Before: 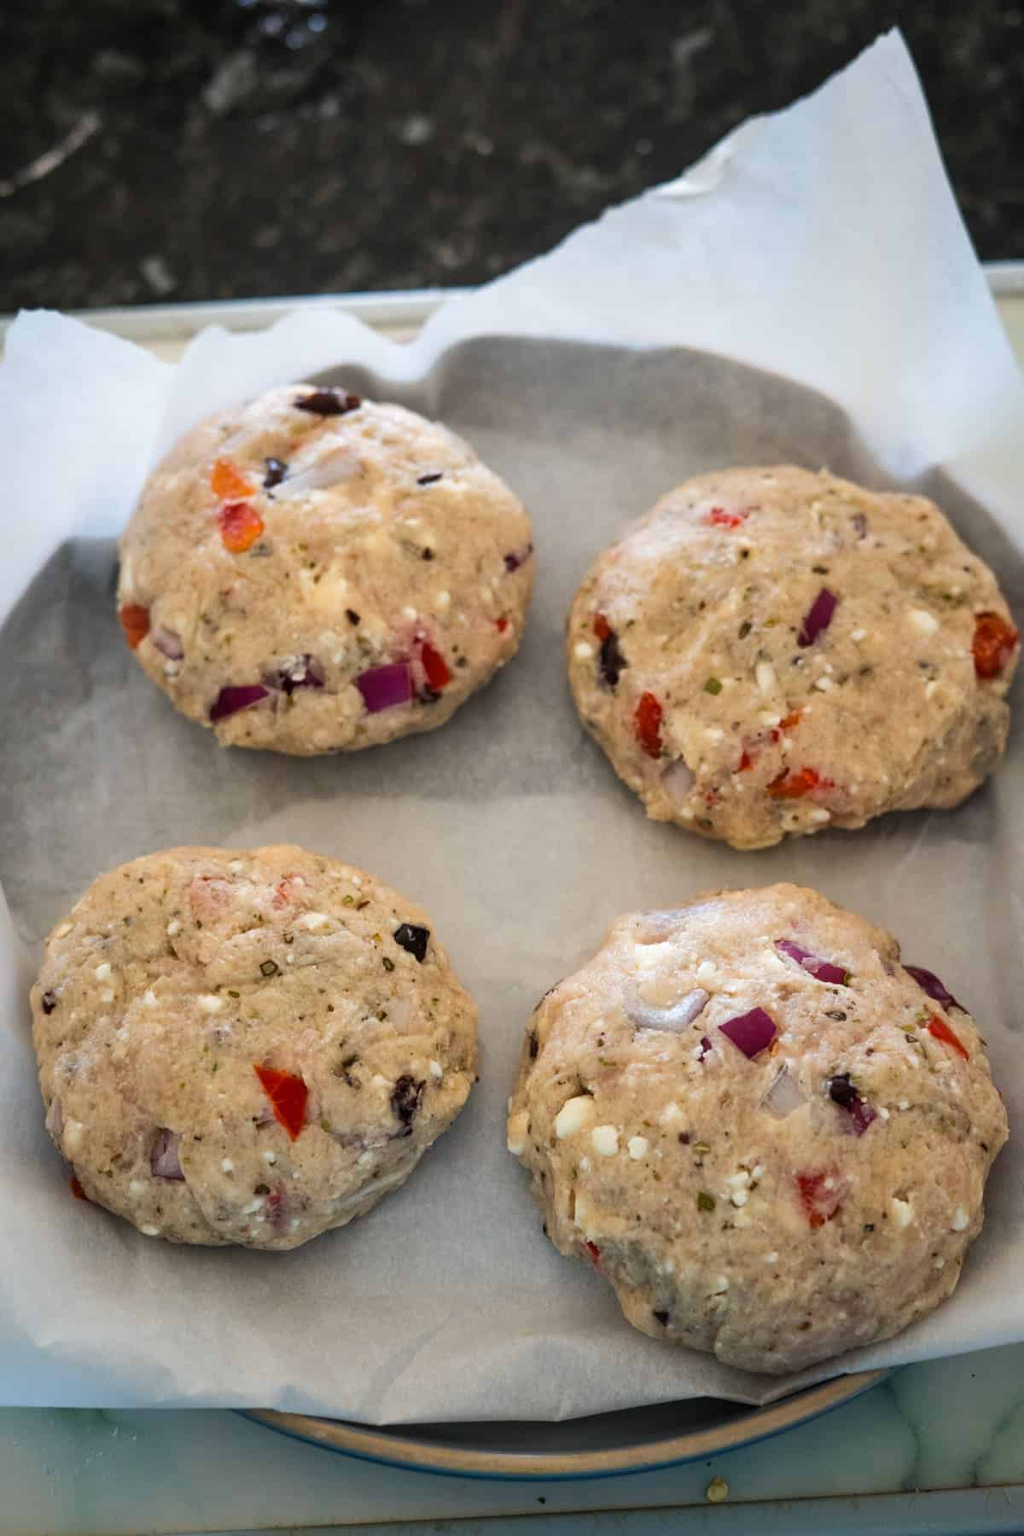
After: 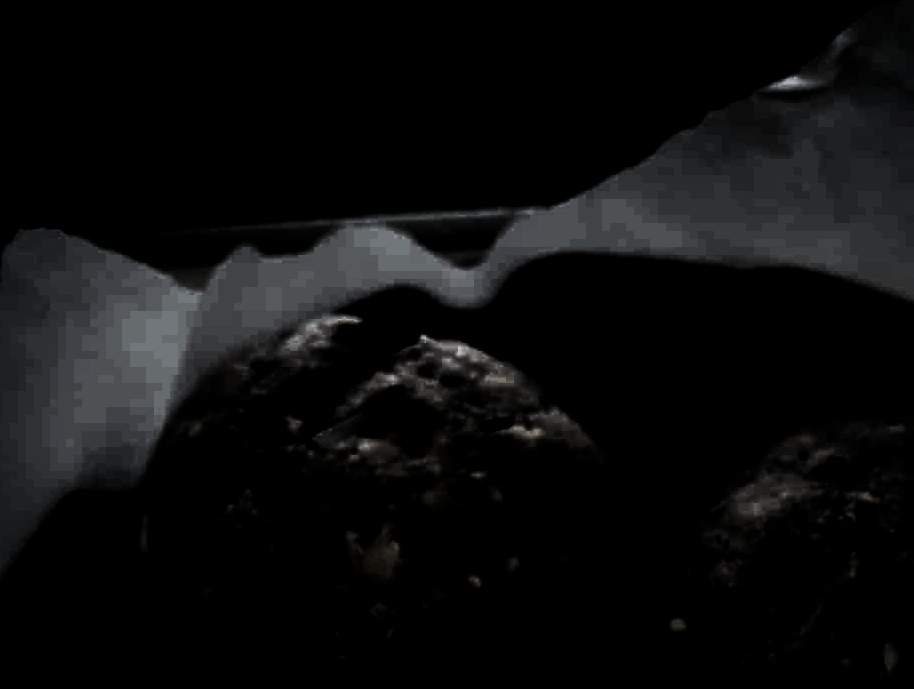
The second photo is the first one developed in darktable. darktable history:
crop: left 0.515%, top 7.626%, right 23.238%, bottom 54.049%
contrast brightness saturation: contrast 0.09, saturation 0.276
levels: levels [0.721, 0.937, 0.997]
